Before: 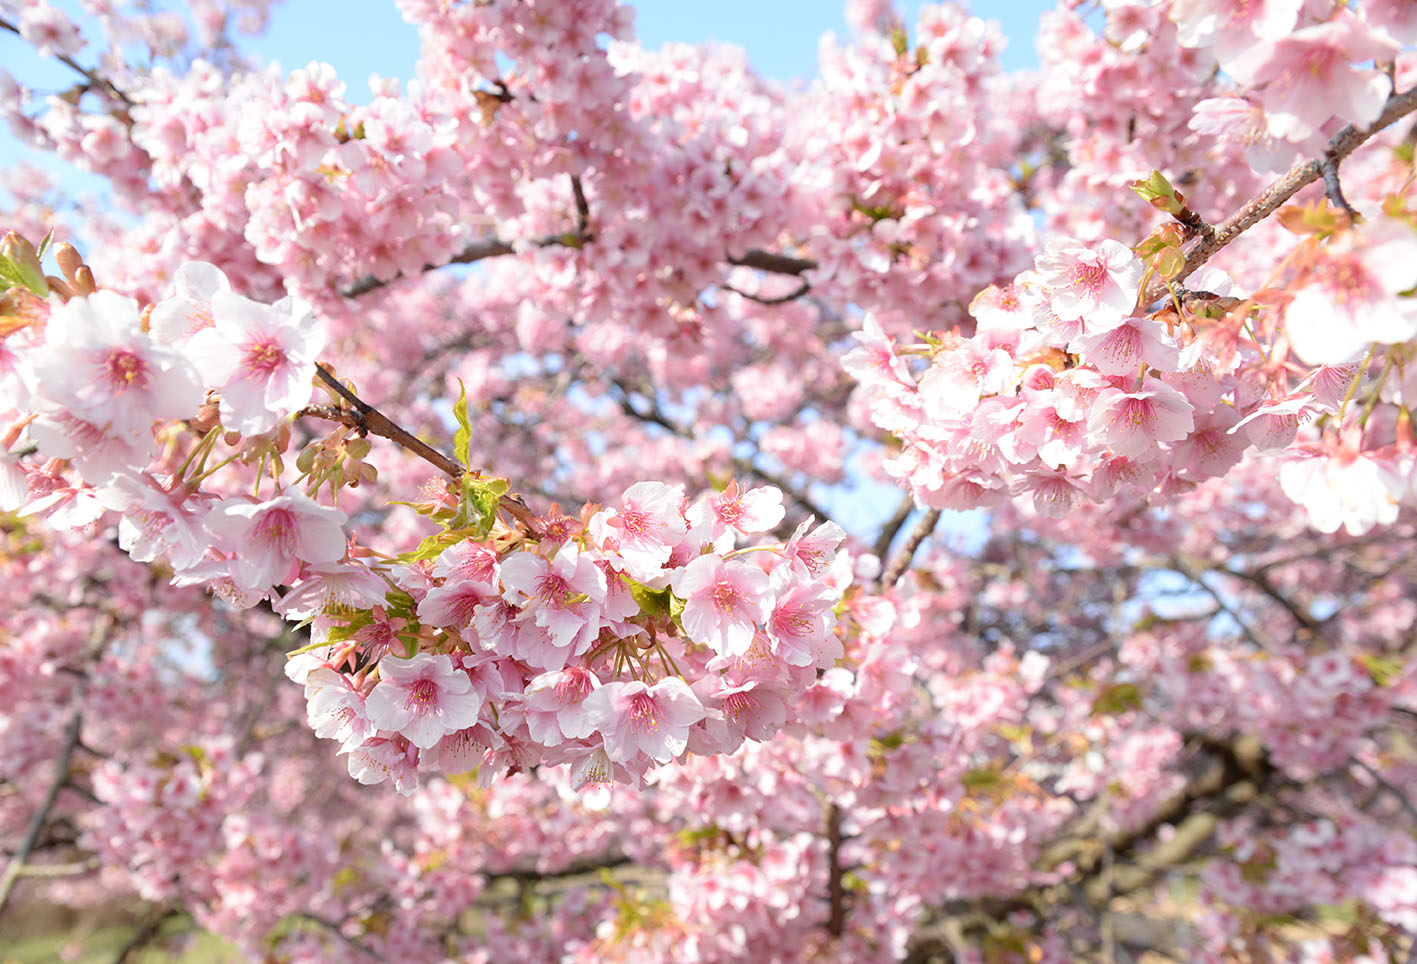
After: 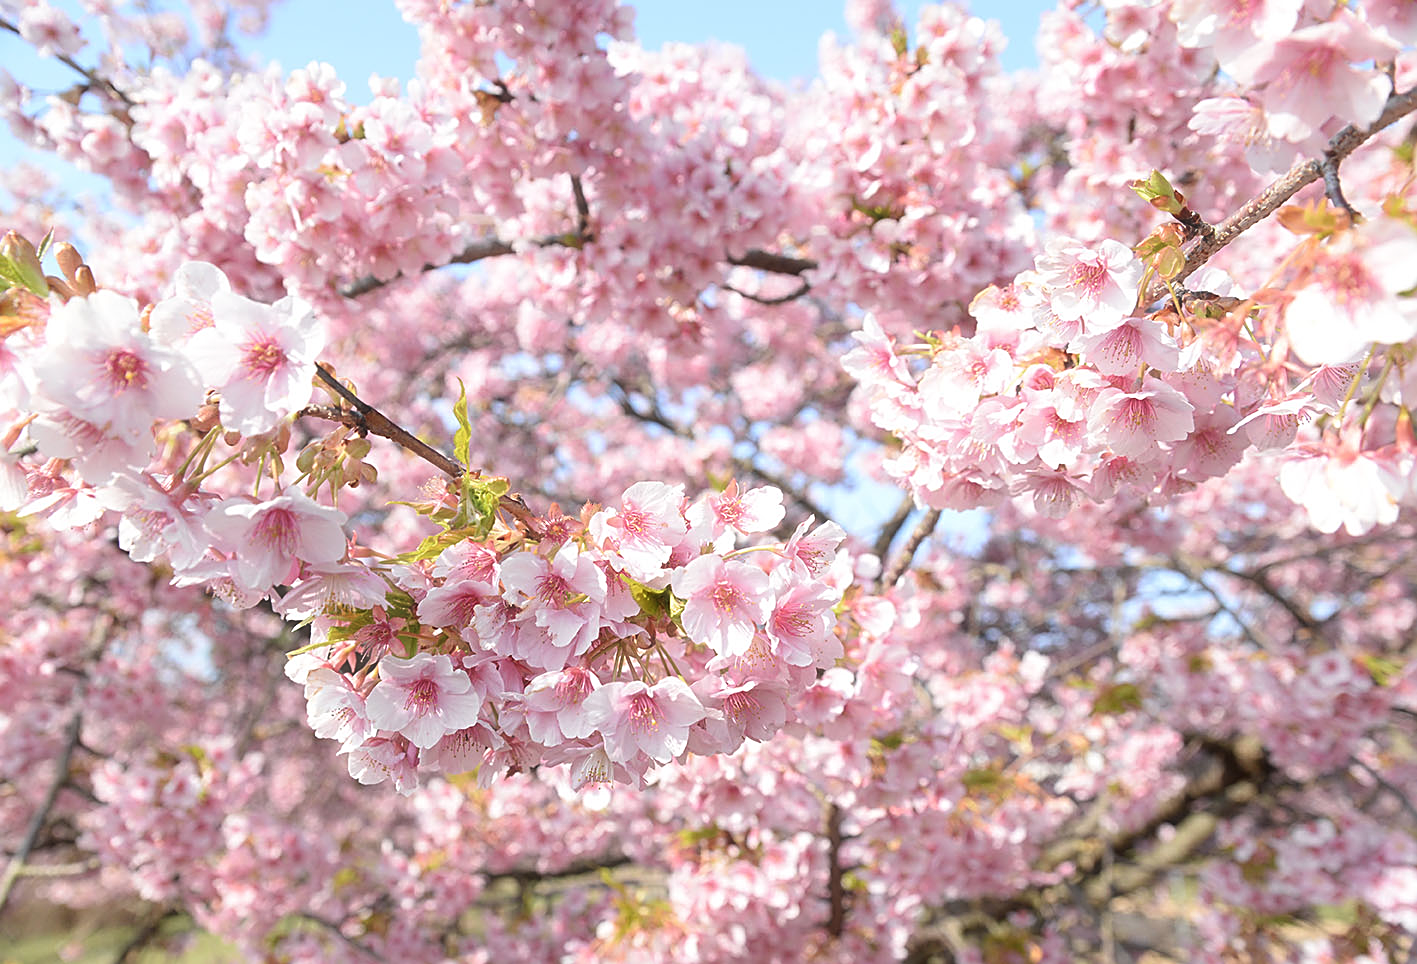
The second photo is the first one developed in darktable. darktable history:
sharpen: amount 0.55
haze removal: strength -0.1, adaptive false
